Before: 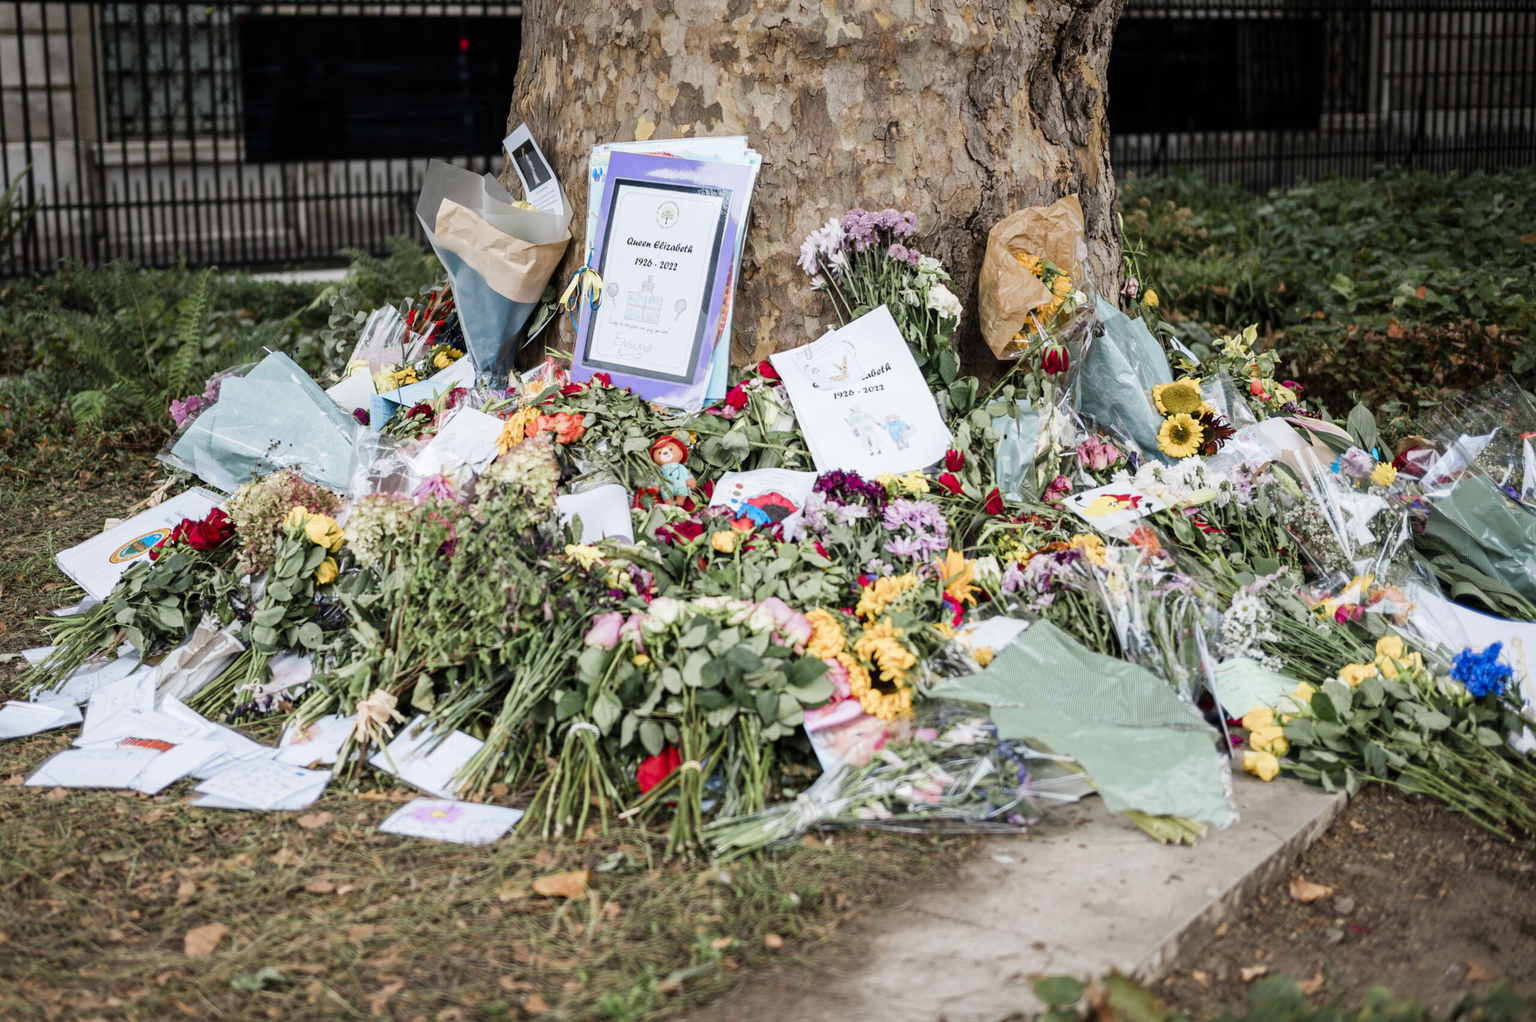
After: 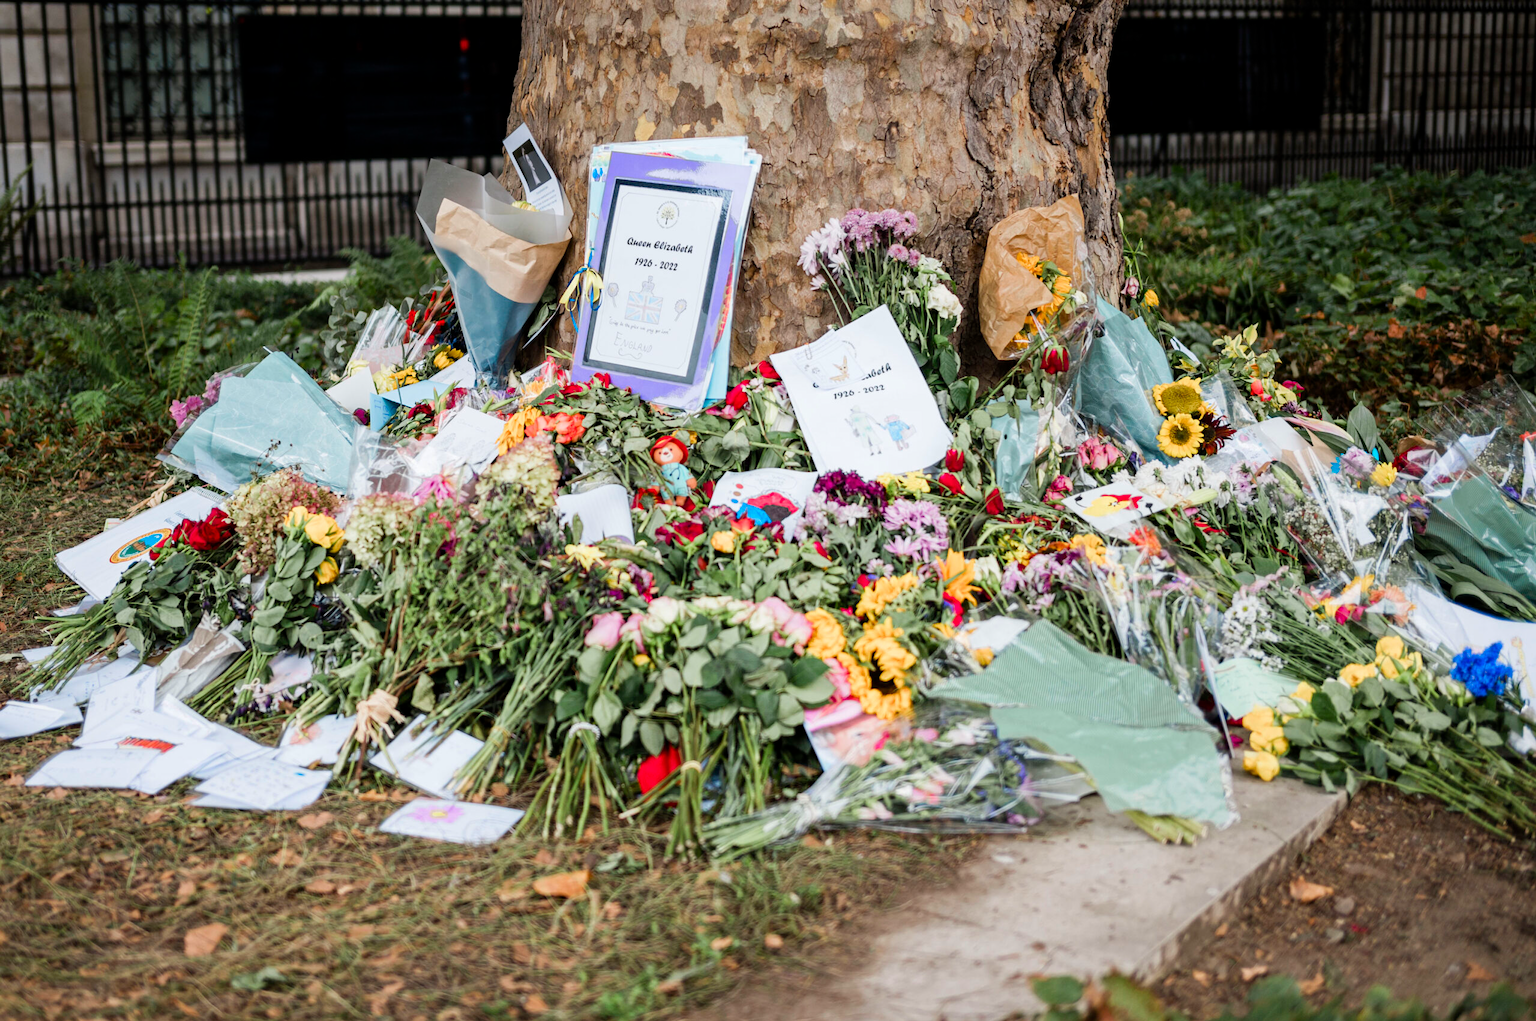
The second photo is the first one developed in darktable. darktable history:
color correction: highlights b* -0.014, saturation 1.15
